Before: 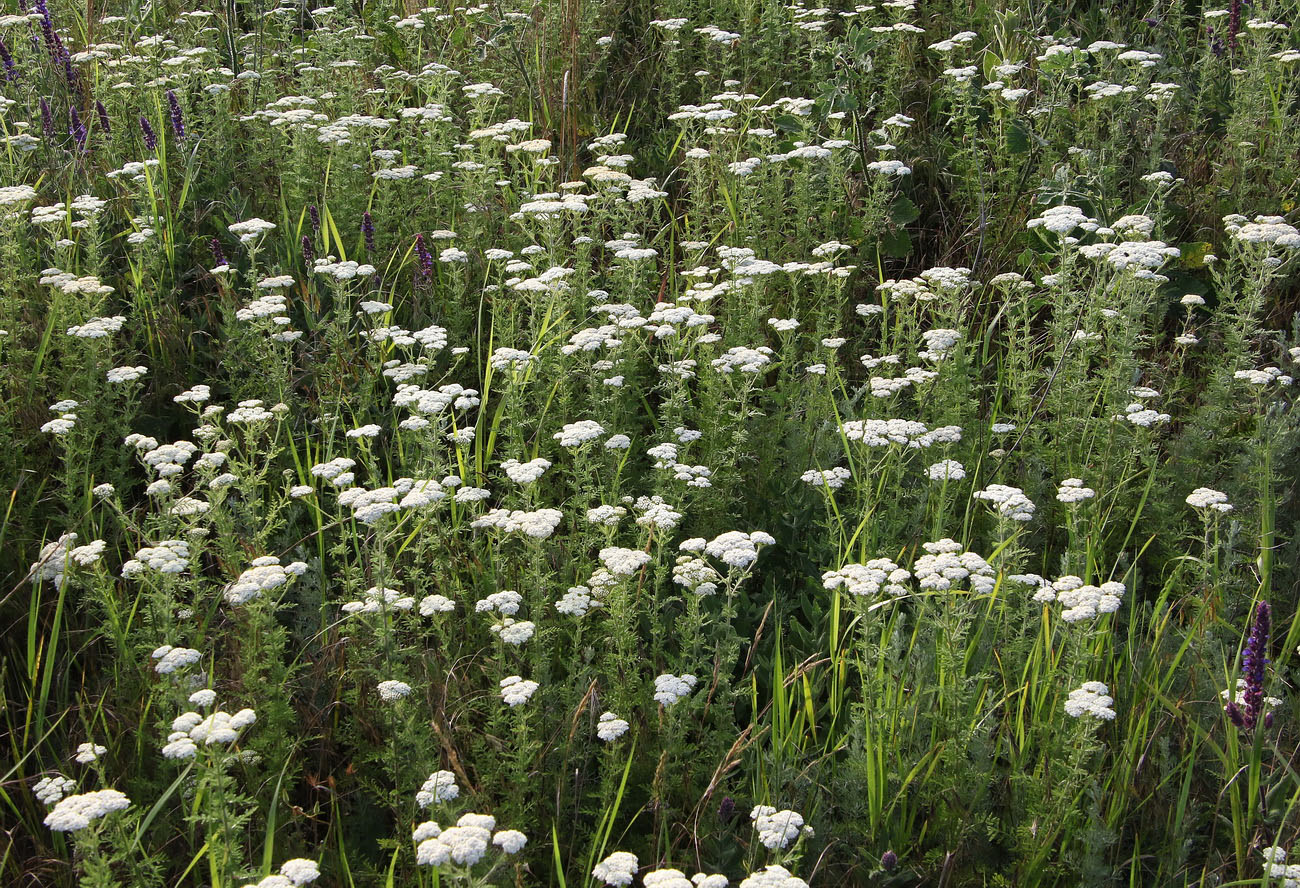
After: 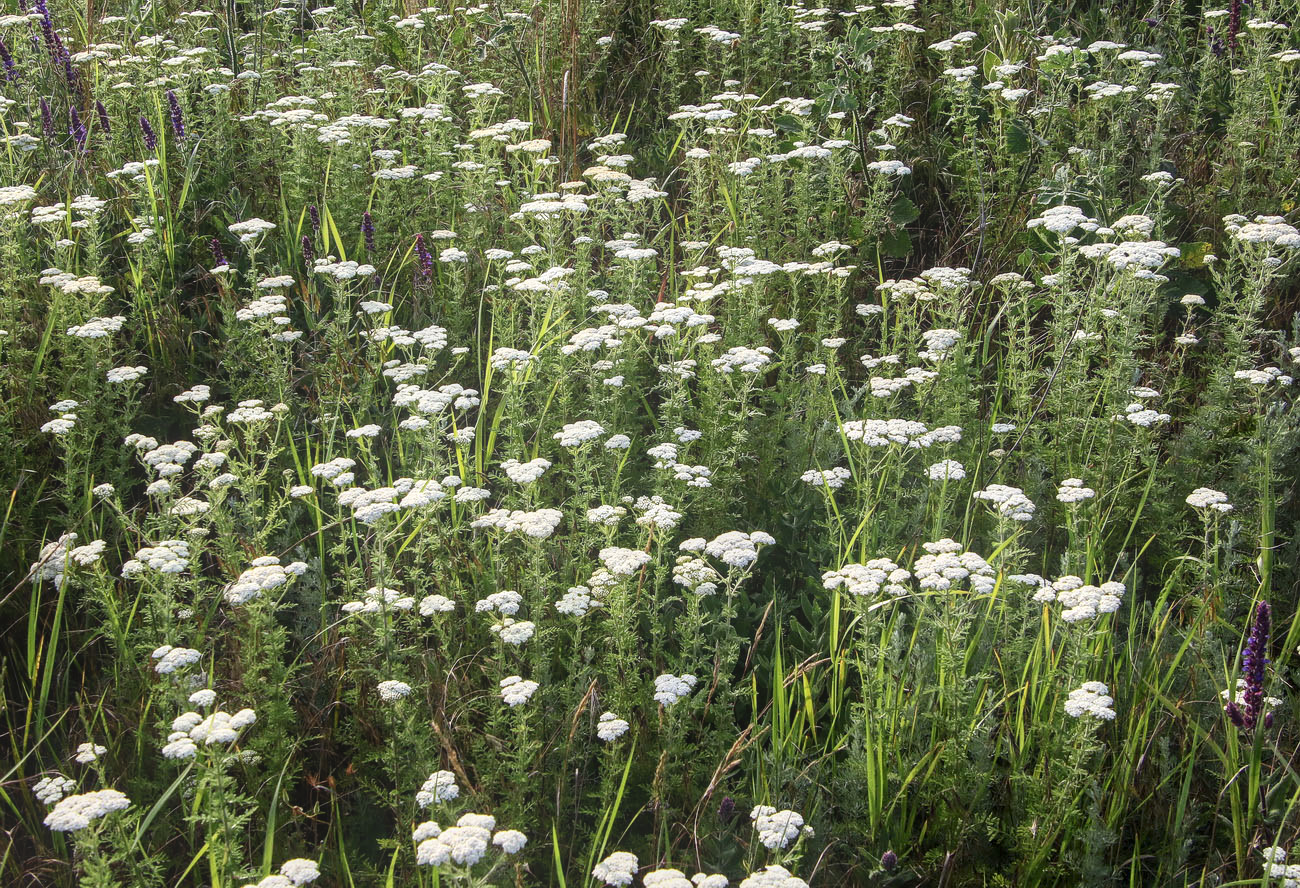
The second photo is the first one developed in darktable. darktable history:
local contrast: on, module defaults
bloom: on, module defaults
contrast brightness saturation: contrast 0.14
